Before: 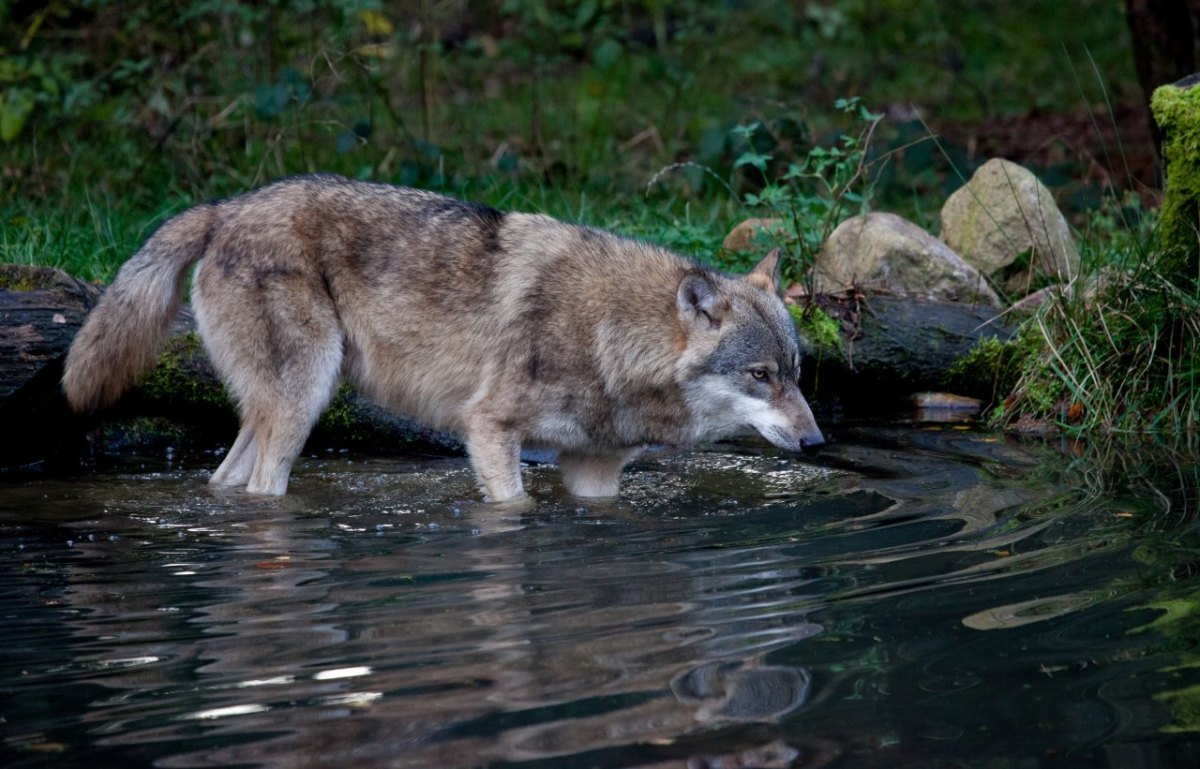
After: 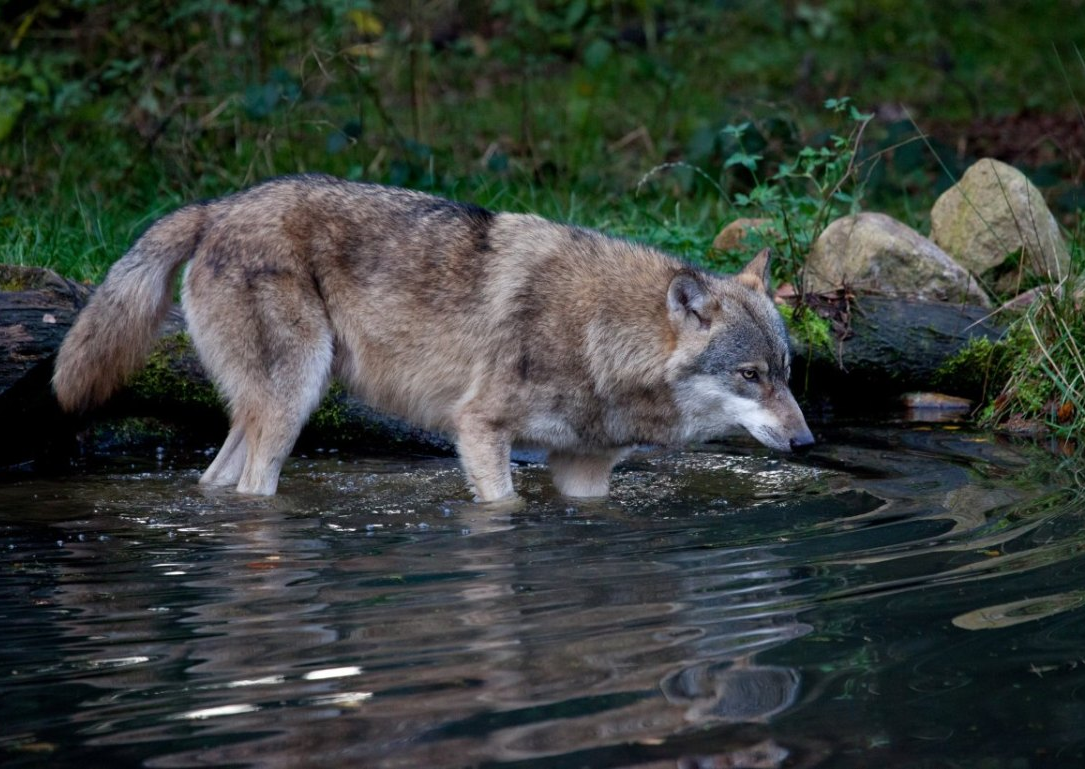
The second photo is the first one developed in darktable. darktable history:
crop and rotate: left 0.894%, right 8.64%
